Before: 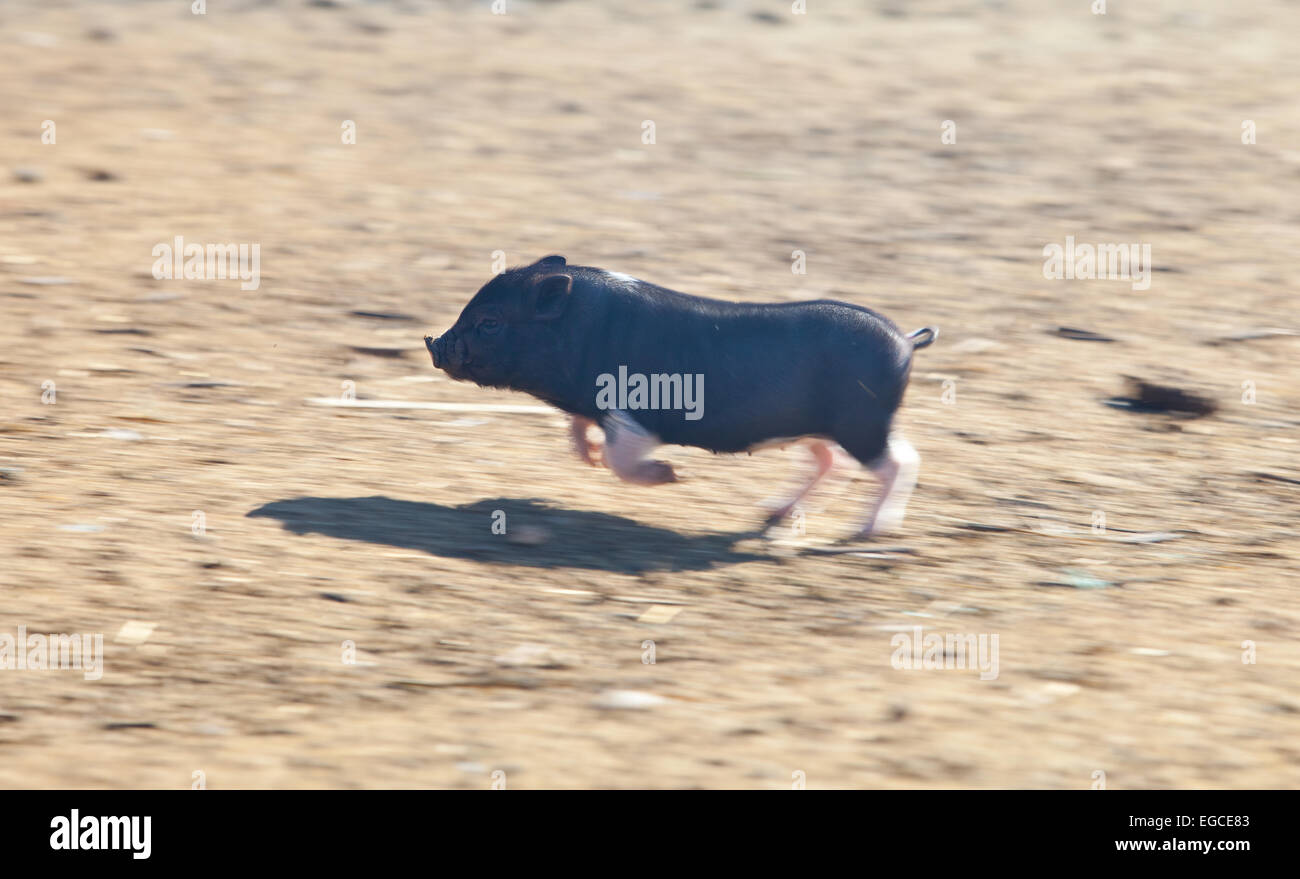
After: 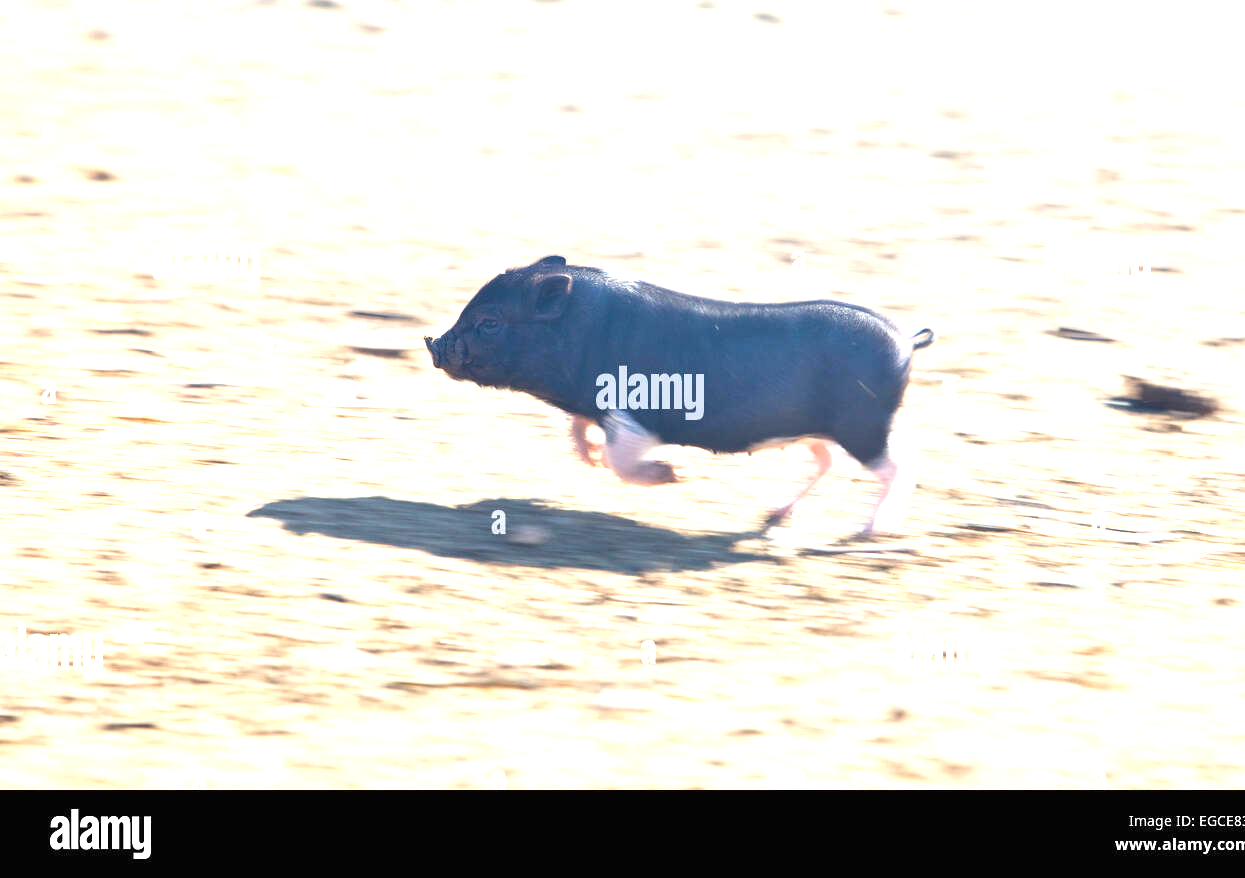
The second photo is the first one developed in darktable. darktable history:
crop: right 4.22%, bottom 0.042%
exposure: black level correction 0, exposure 1.294 EV, compensate highlight preservation false
